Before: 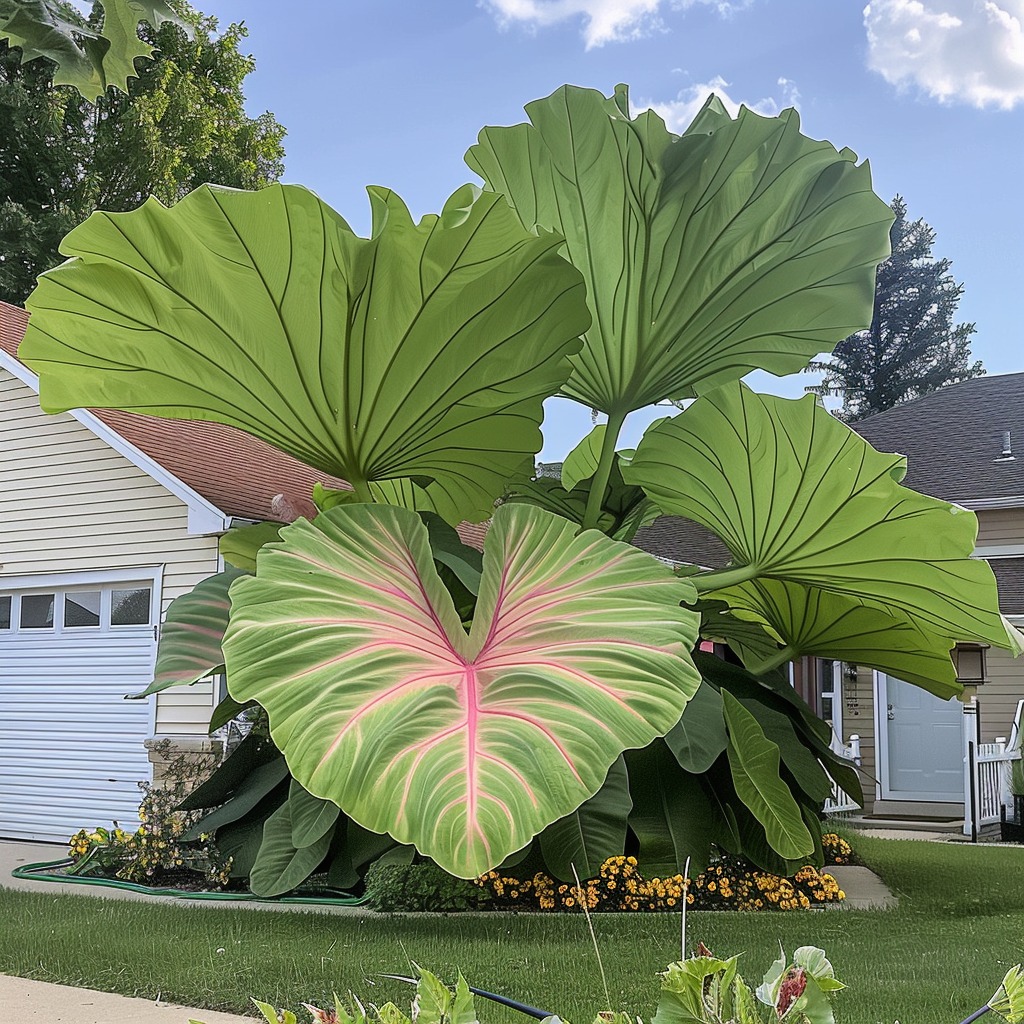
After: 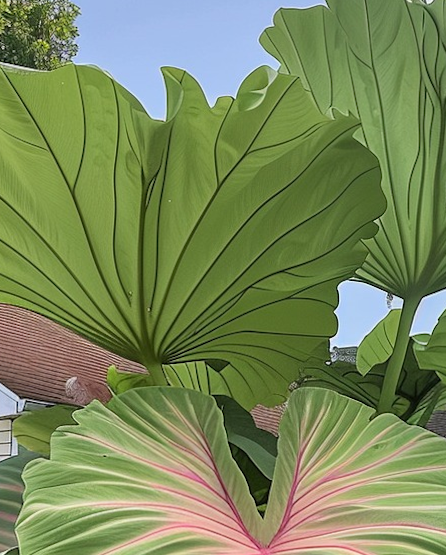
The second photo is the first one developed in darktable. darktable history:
rotate and perspective: rotation 0.174°, lens shift (vertical) 0.013, lens shift (horizontal) 0.019, shear 0.001, automatic cropping original format, crop left 0.007, crop right 0.991, crop top 0.016, crop bottom 0.997
crop: left 20.248%, top 10.86%, right 35.675%, bottom 34.321%
